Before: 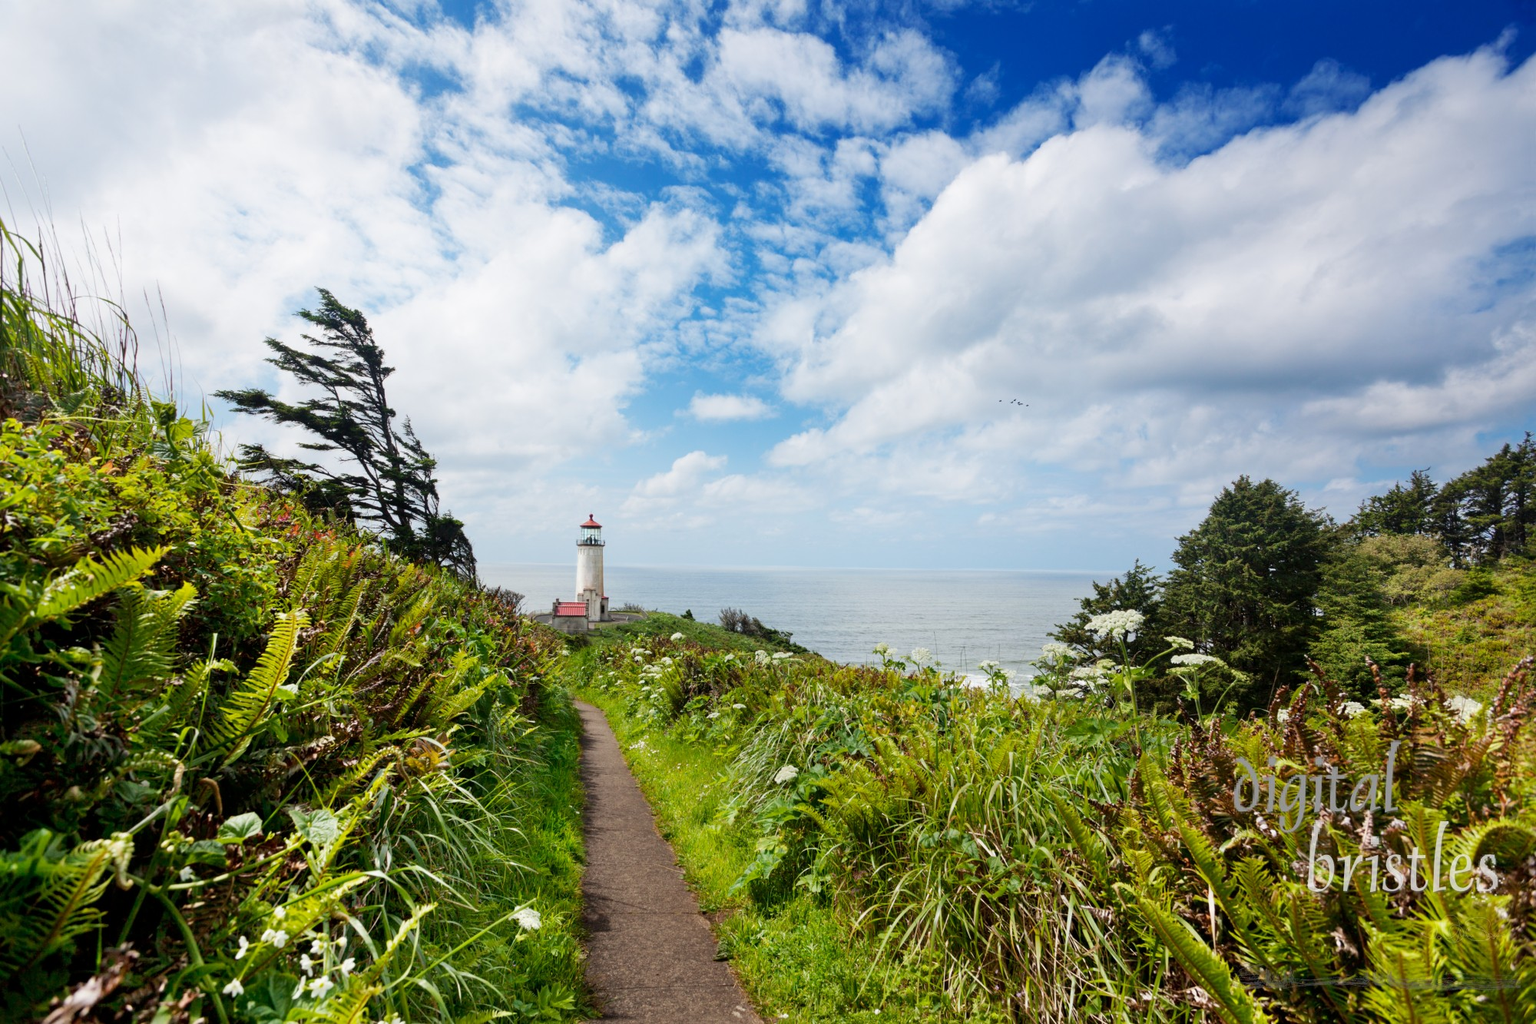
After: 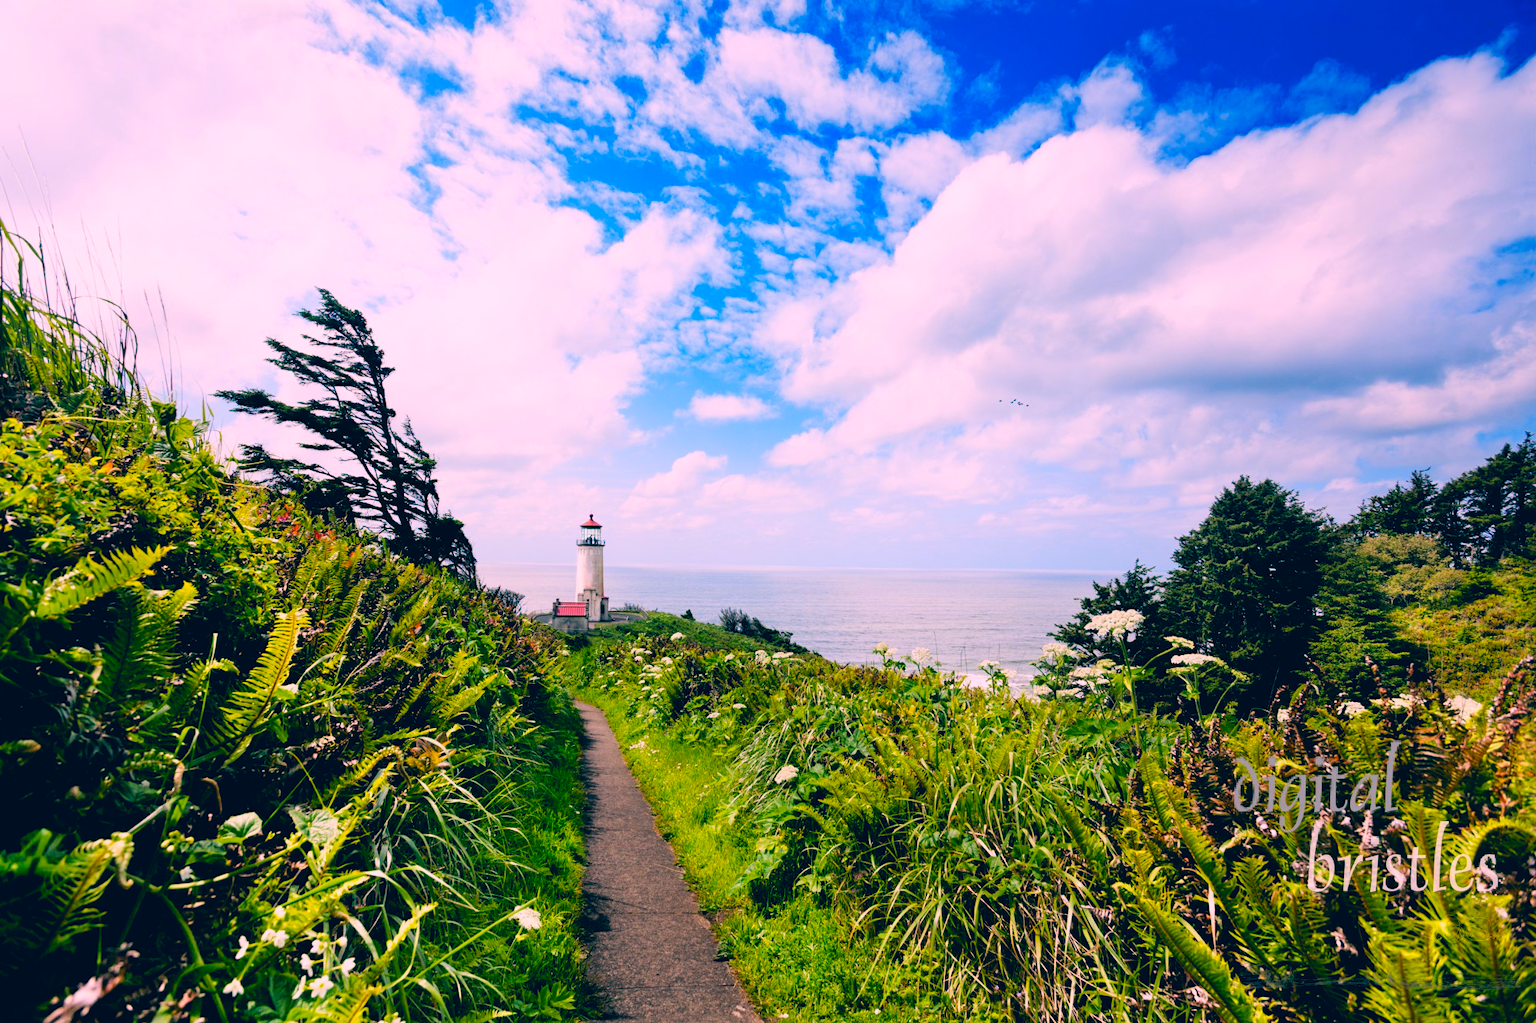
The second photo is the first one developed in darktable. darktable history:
filmic rgb: black relative exposure -6.23 EV, white relative exposure 2.79 EV, target black luminance 0%, hardness 4.64, latitude 67.75%, contrast 1.281, shadows ↔ highlights balance -3.26%
color correction: highlights a* 16.6, highlights b* 0.282, shadows a* -15.11, shadows b* -13.9, saturation 1.5
